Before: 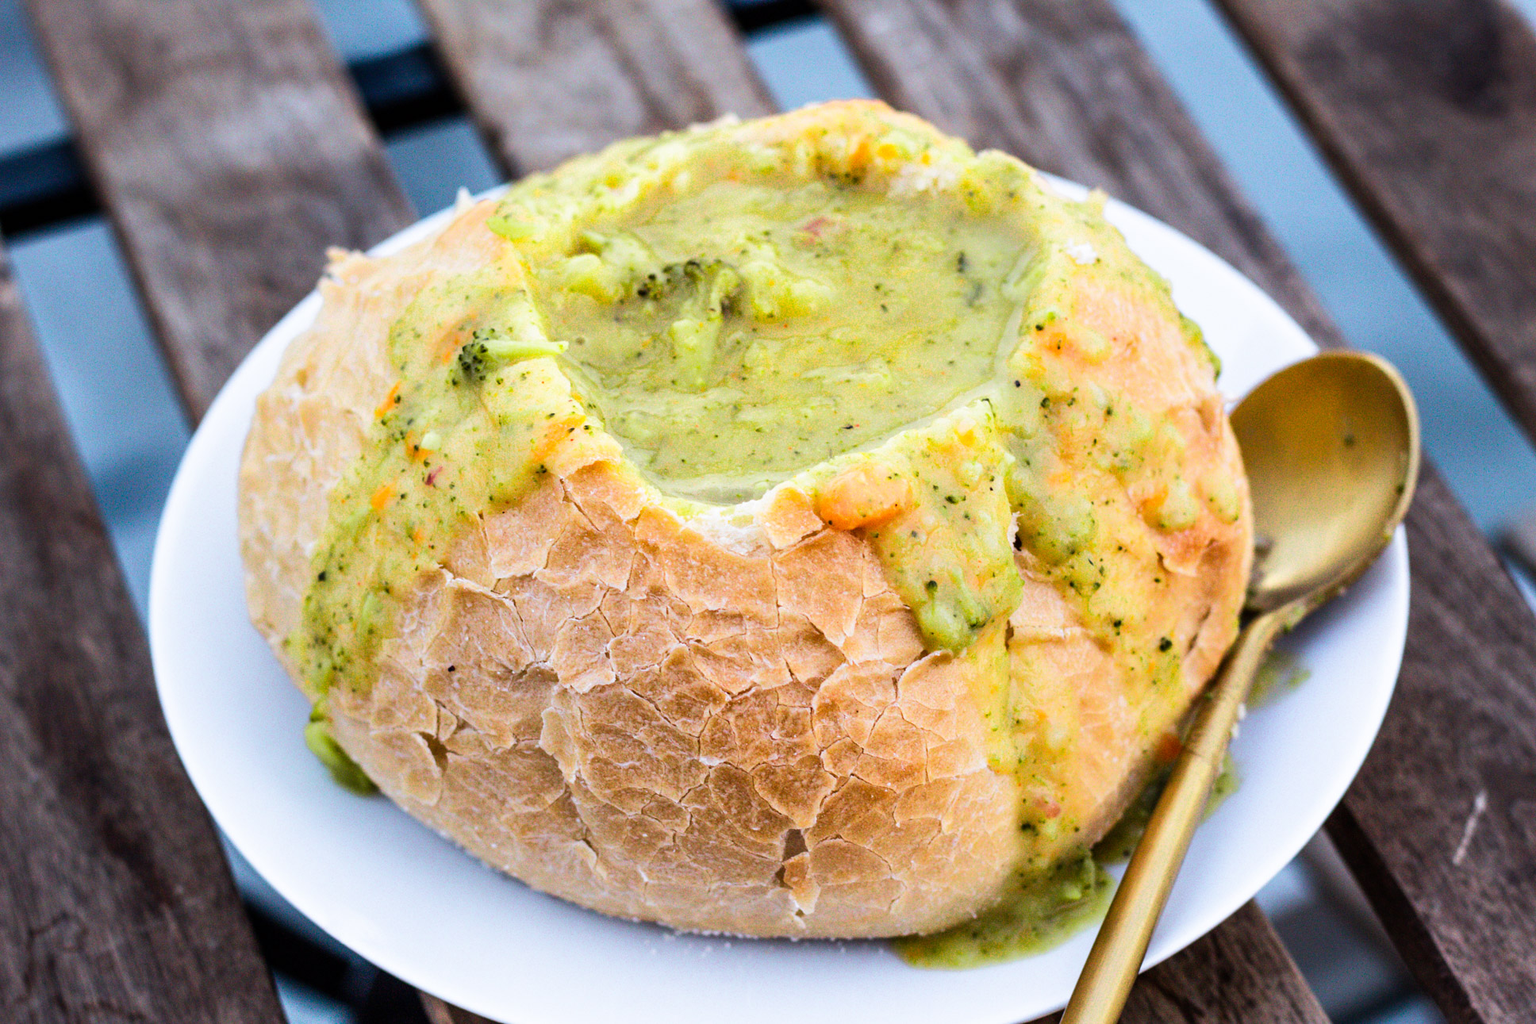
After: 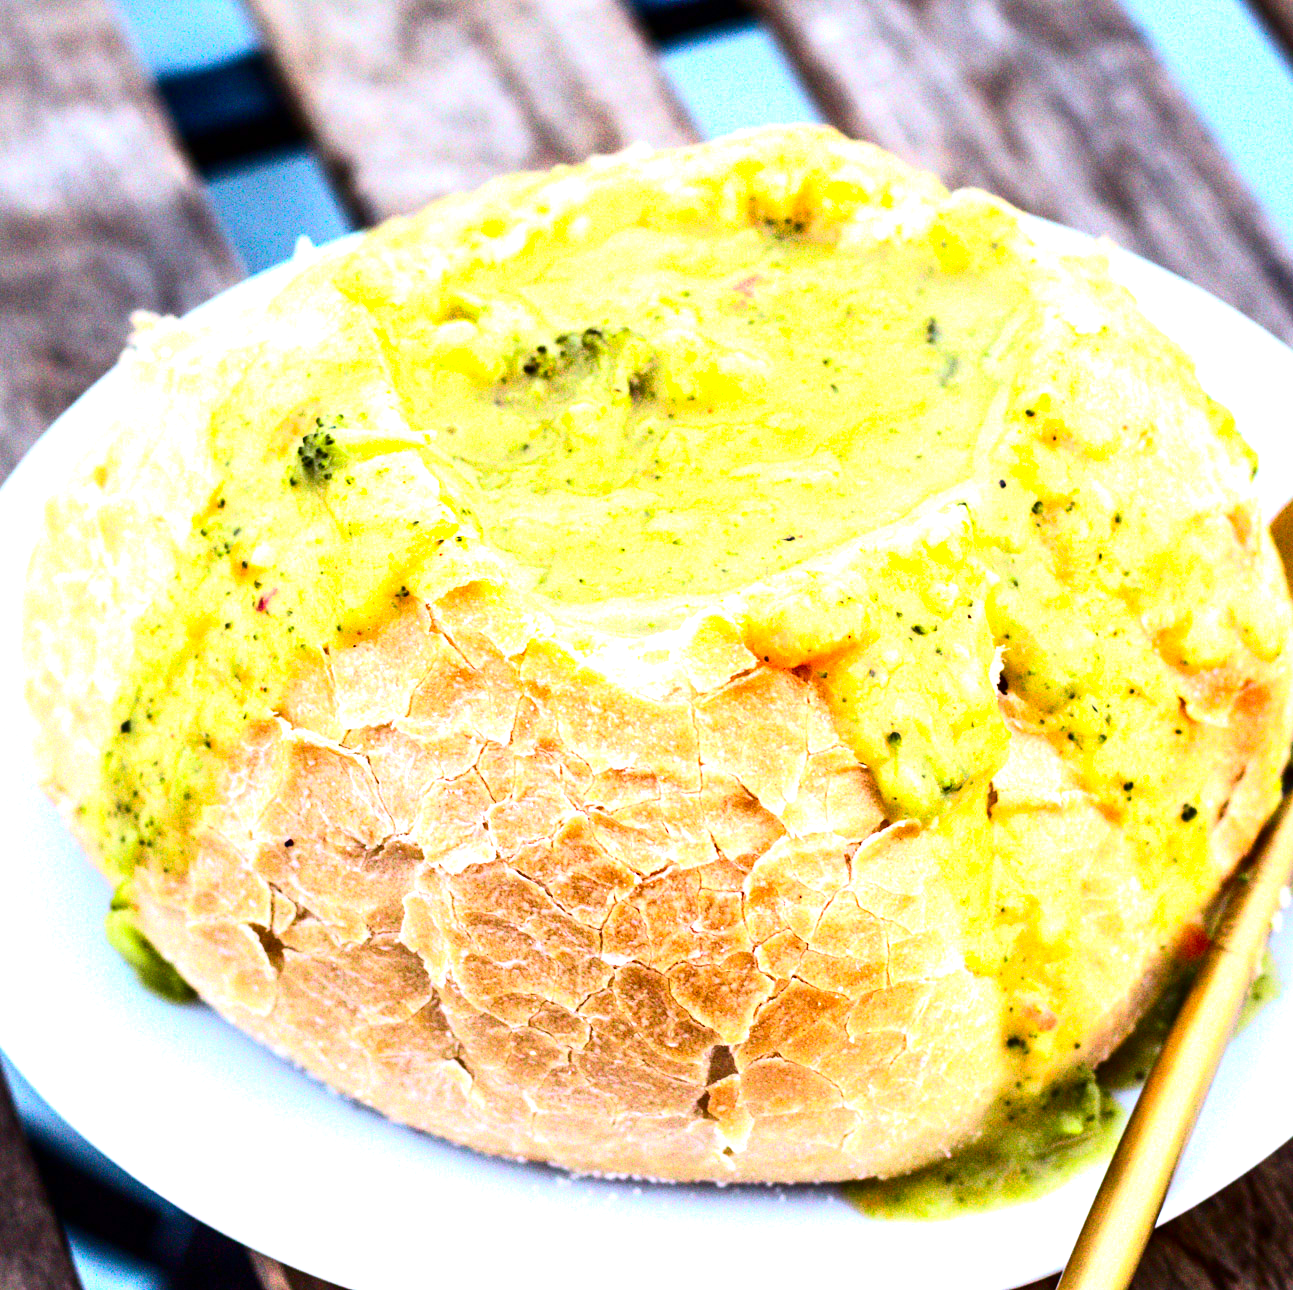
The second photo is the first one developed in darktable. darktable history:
crop and rotate: left 14.464%, right 18.744%
contrast brightness saturation: contrast 0.194, brightness -0.108, saturation 0.211
exposure: black level correction 0, exposure 1 EV, compensate highlight preservation false
